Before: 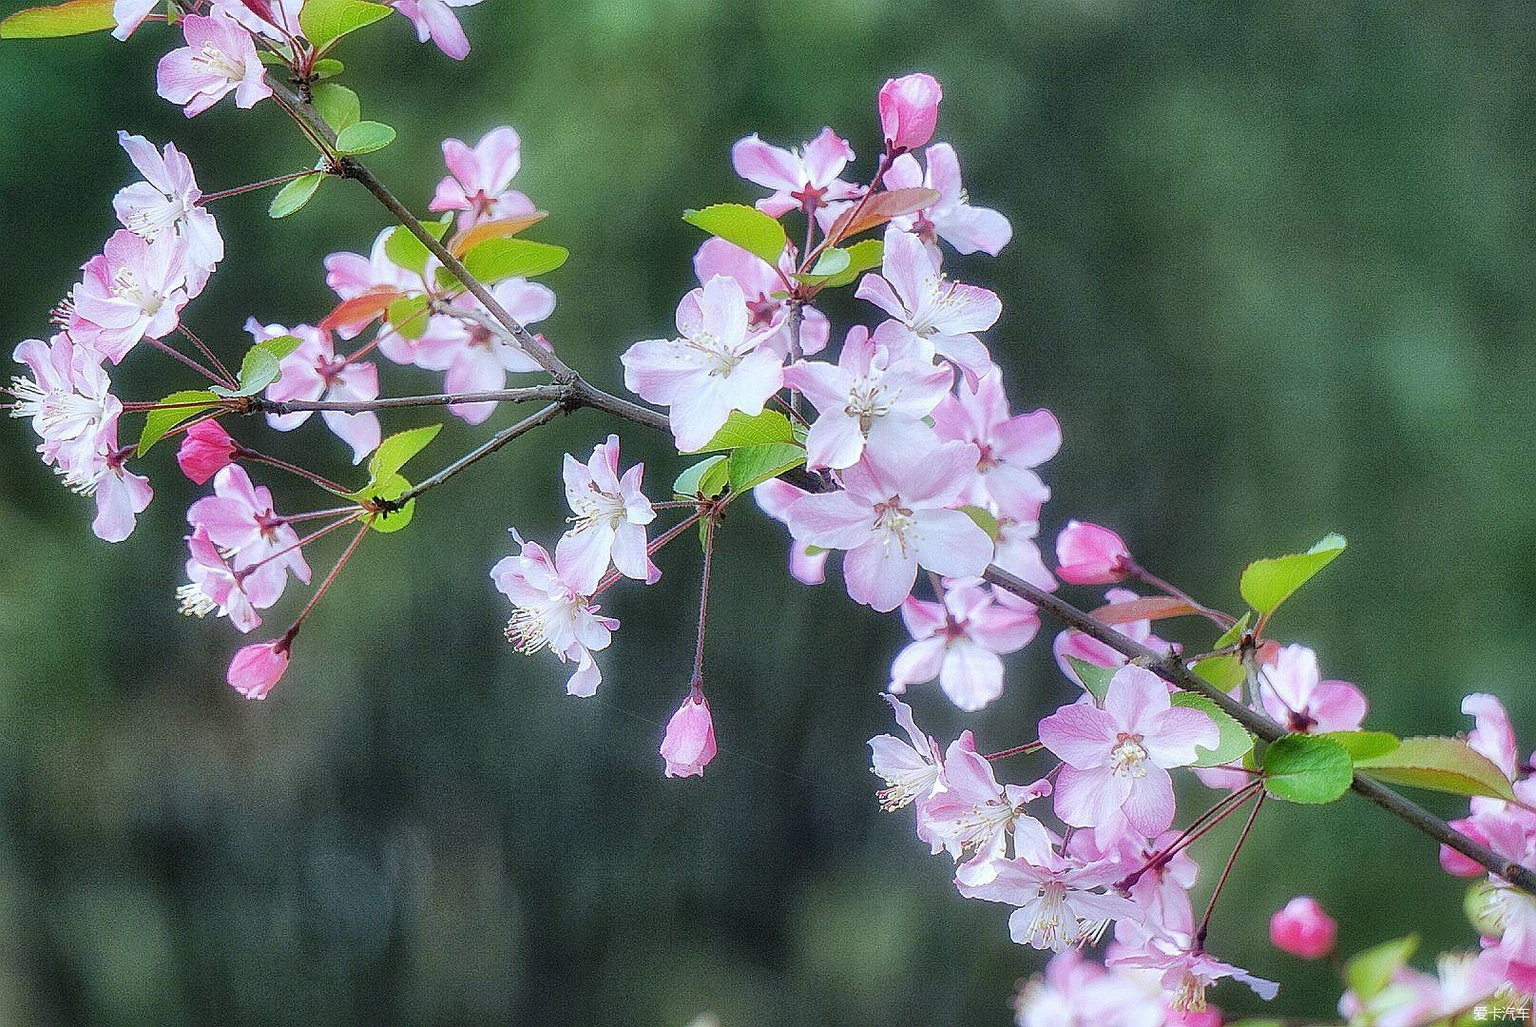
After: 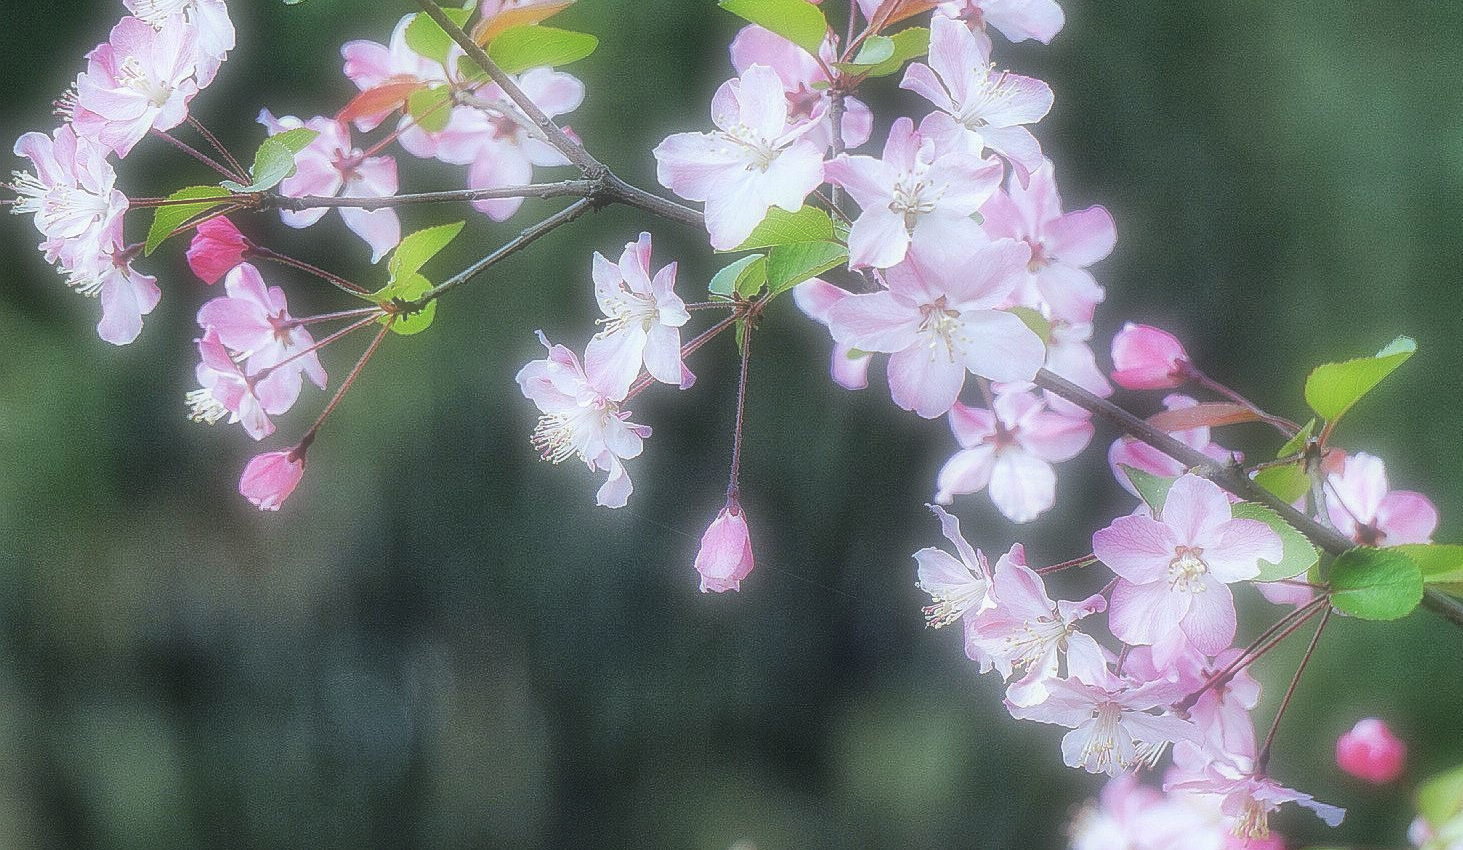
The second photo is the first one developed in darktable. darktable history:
soften: size 60.24%, saturation 65.46%, brightness 0.506 EV, mix 25.7%
crop: top 20.916%, right 9.437%, bottom 0.316%
